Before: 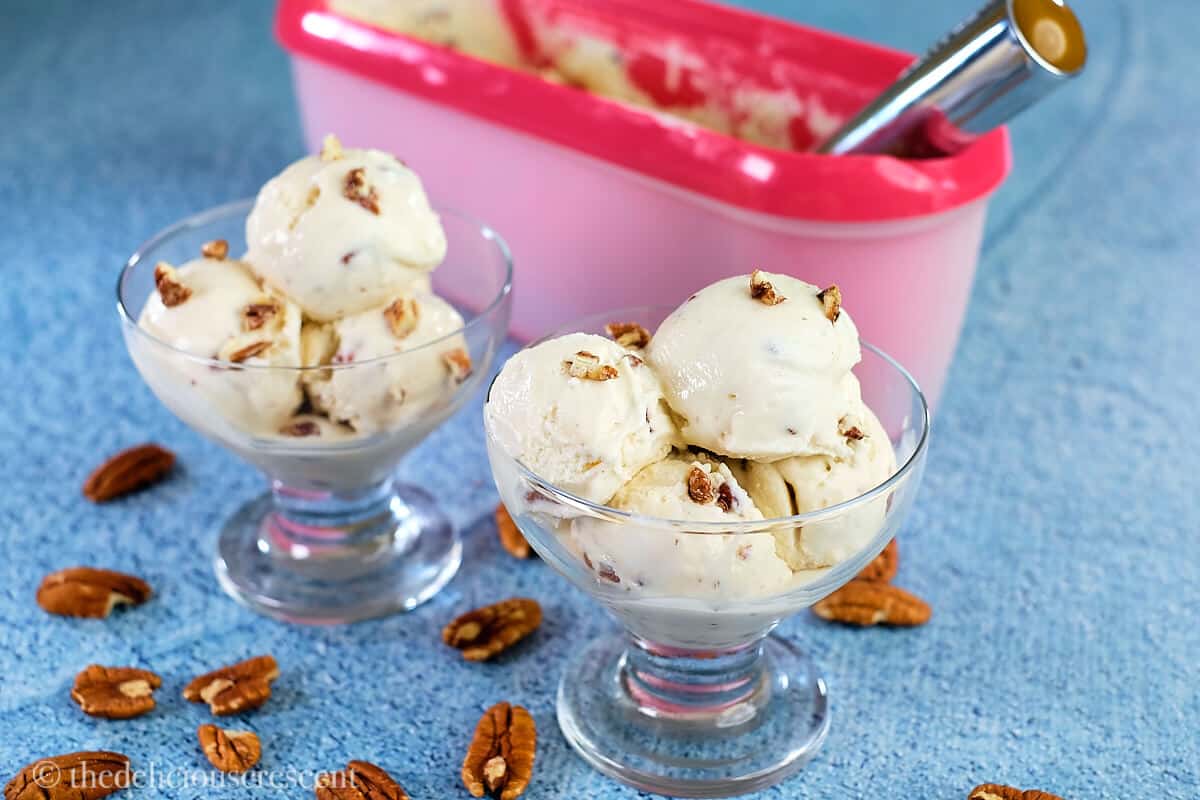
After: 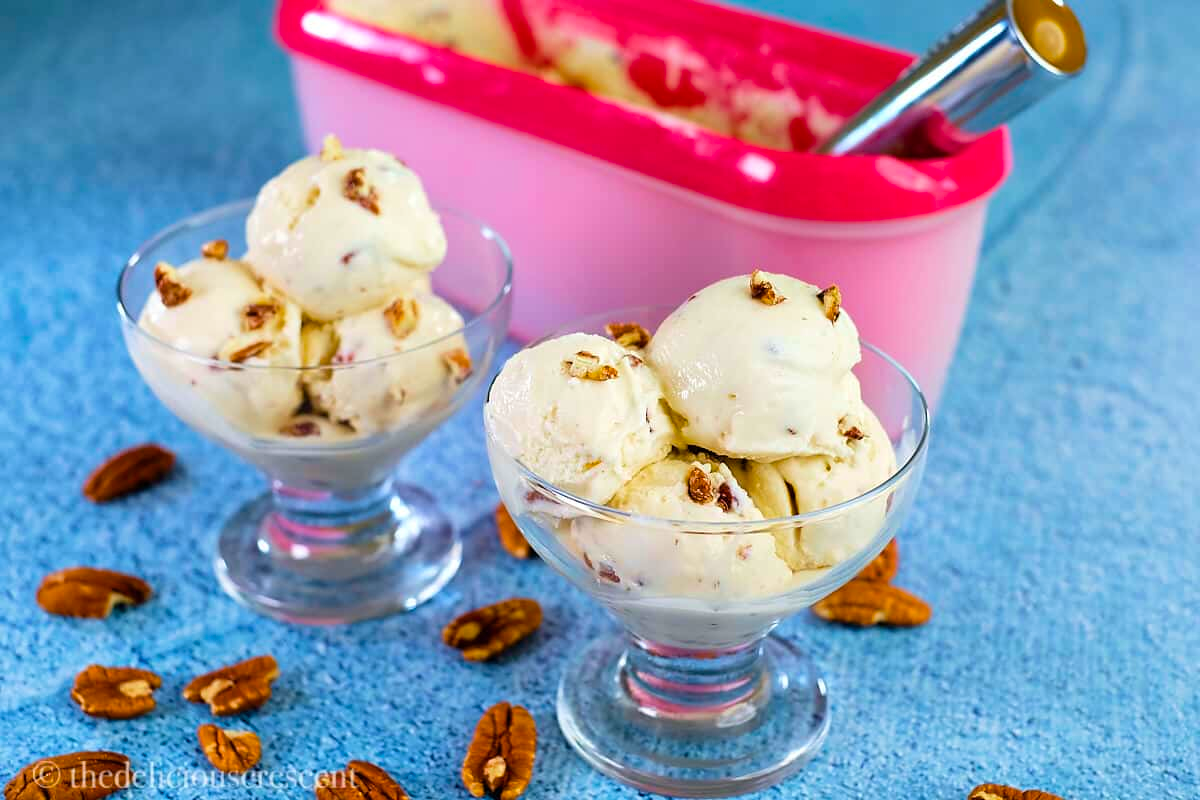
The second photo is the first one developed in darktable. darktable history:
color balance rgb: perceptual saturation grading › global saturation 25%, global vibrance 20%
velvia: strength 15%
